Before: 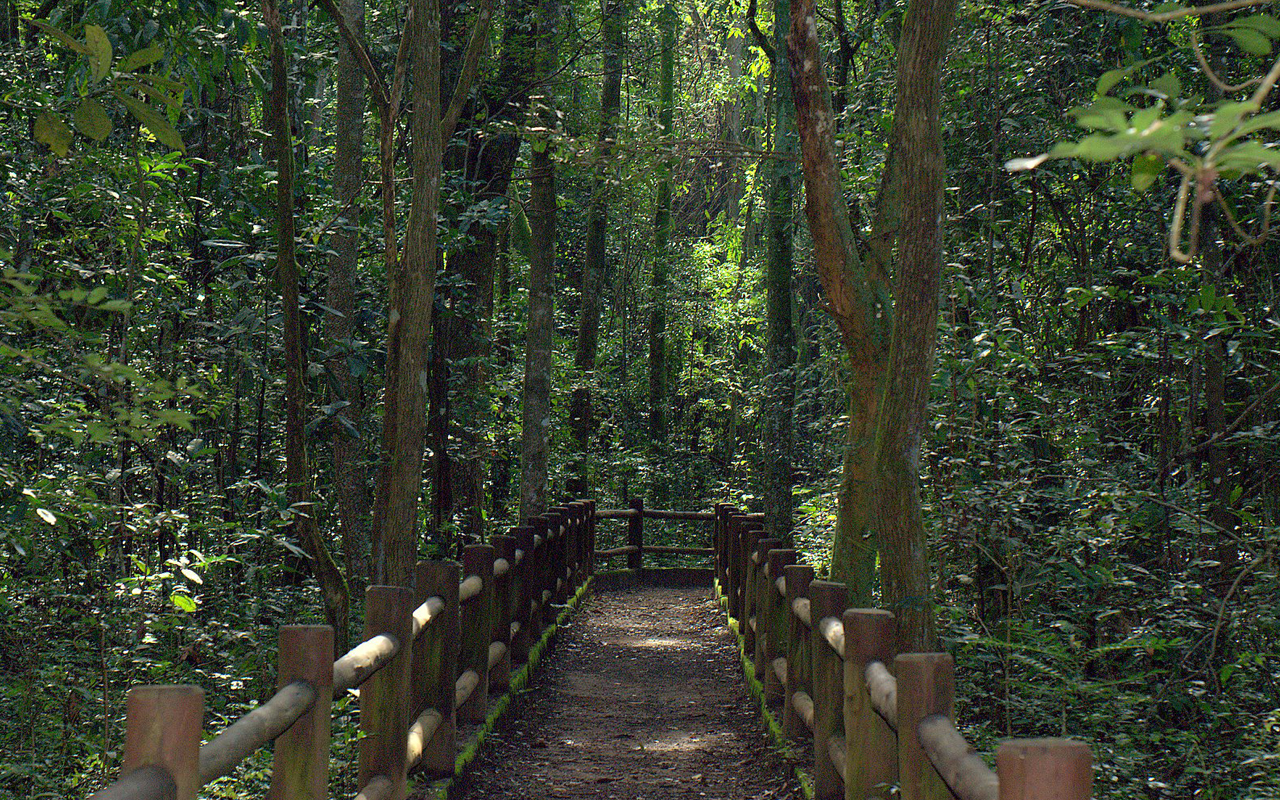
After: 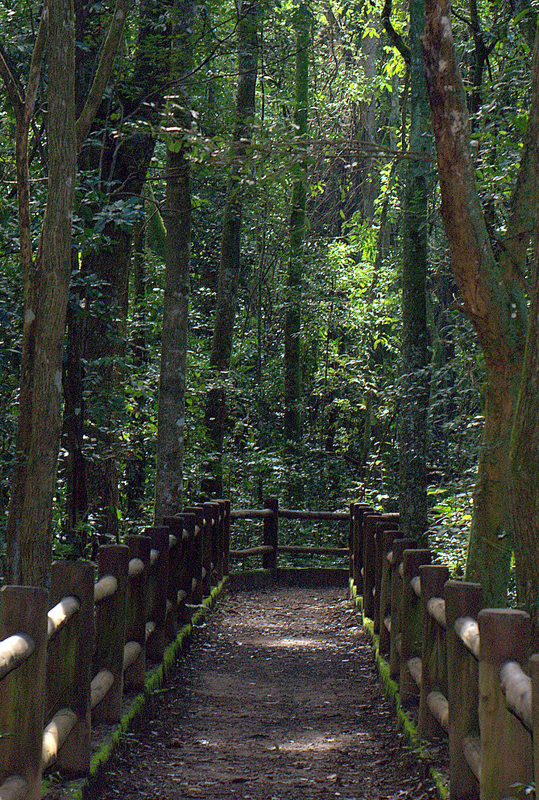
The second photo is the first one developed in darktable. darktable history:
white balance: red 1.004, blue 1.096
crop: left 28.583%, right 29.231%
